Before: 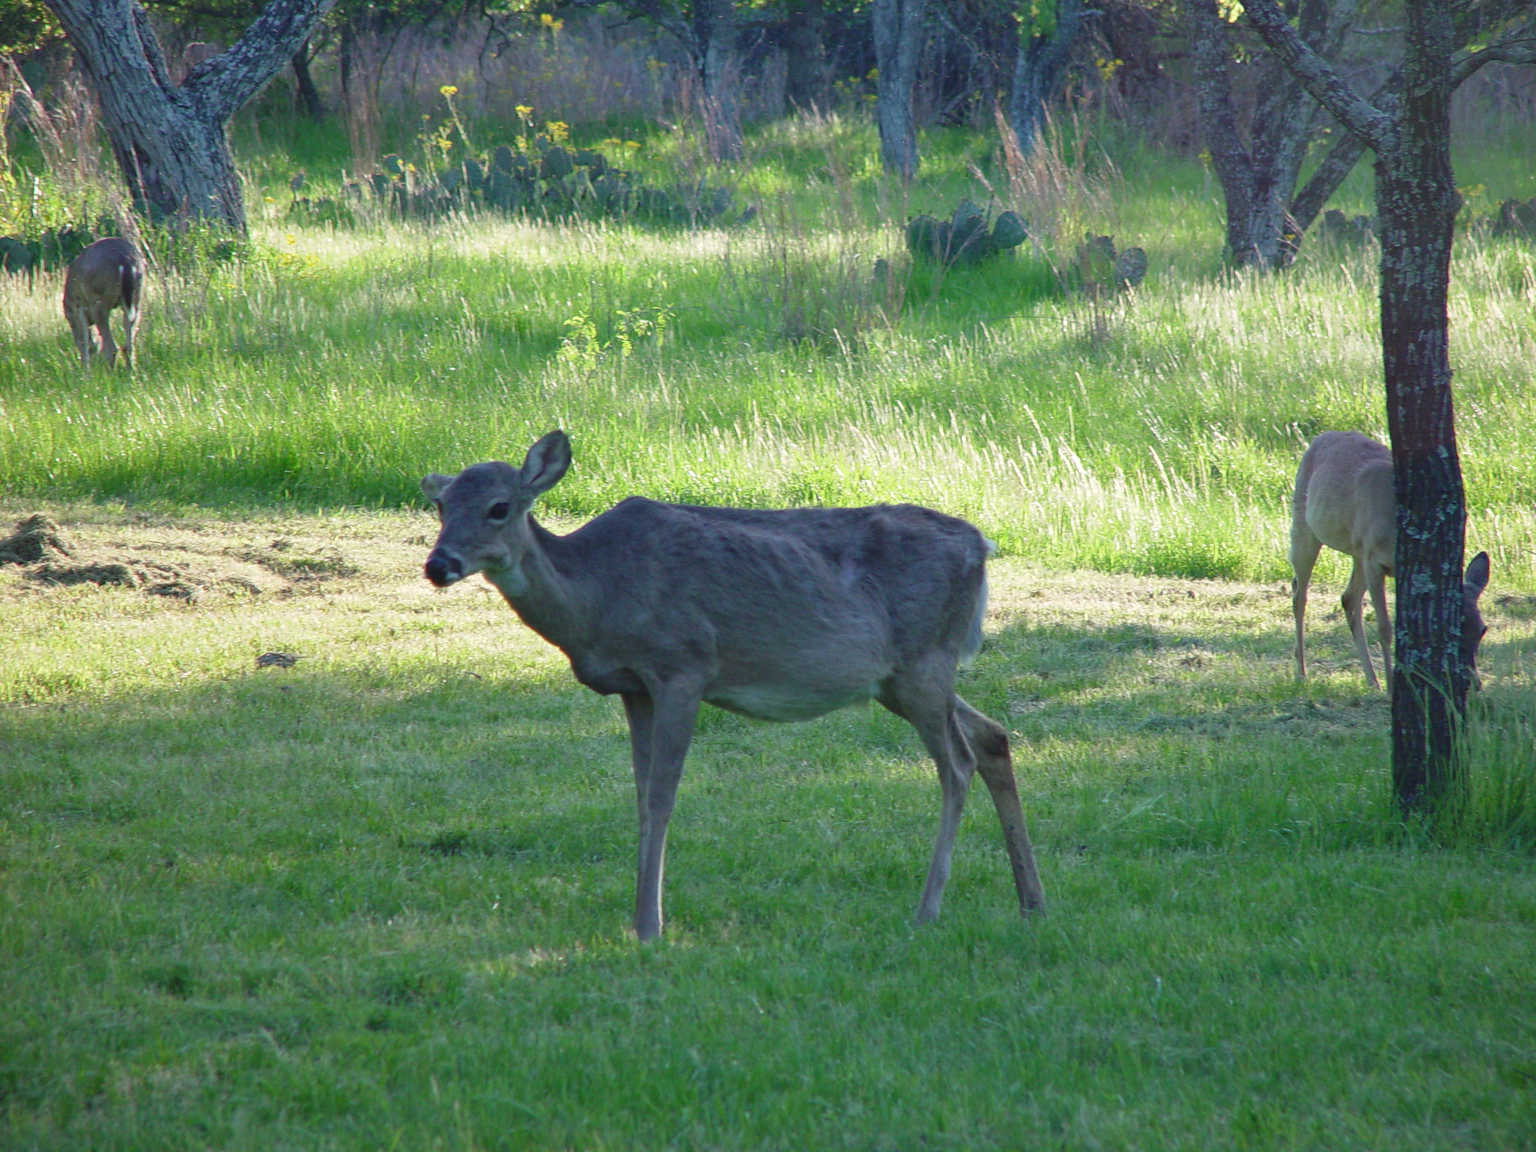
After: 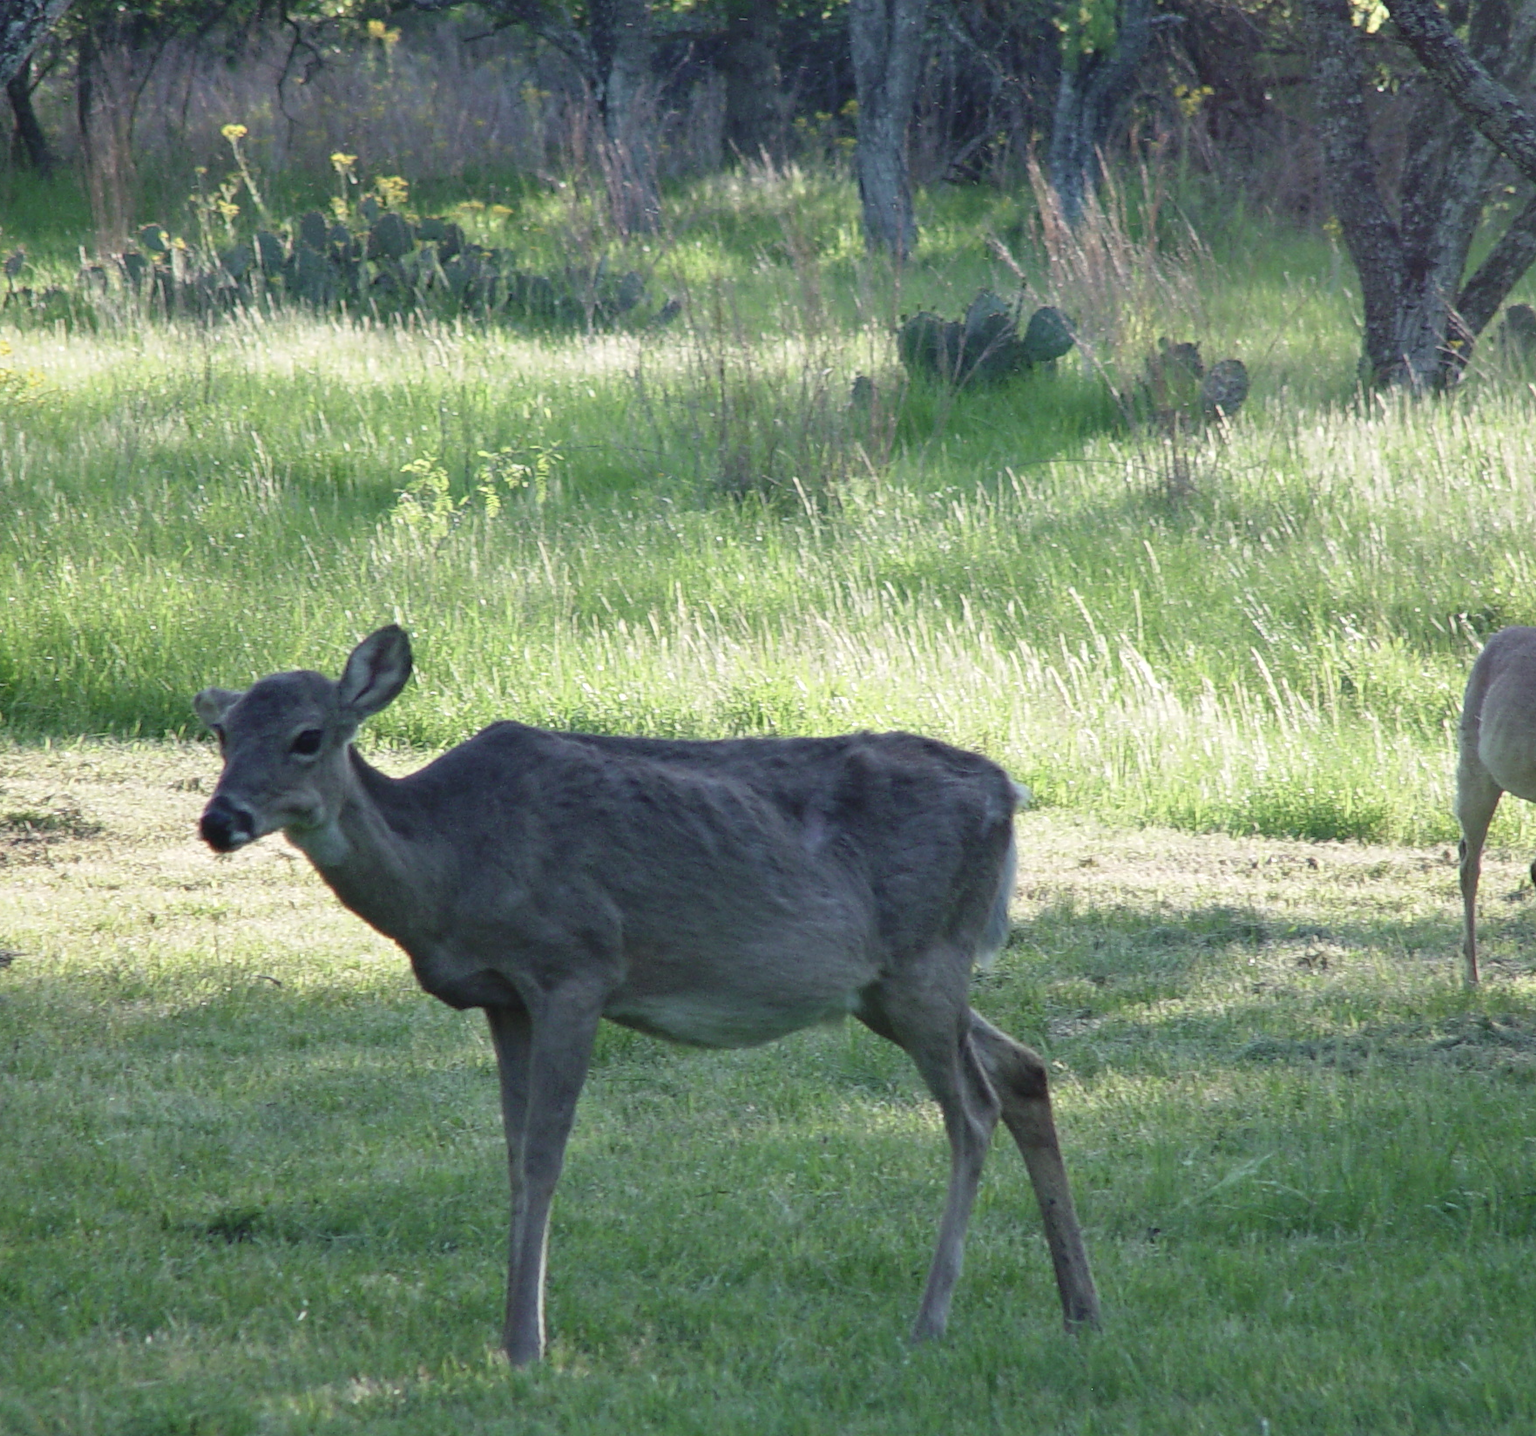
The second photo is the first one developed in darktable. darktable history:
crop: left 18.745%, right 12.353%, bottom 14.082%
contrast brightness saturation: contrast 0.099, saturation -0.298
